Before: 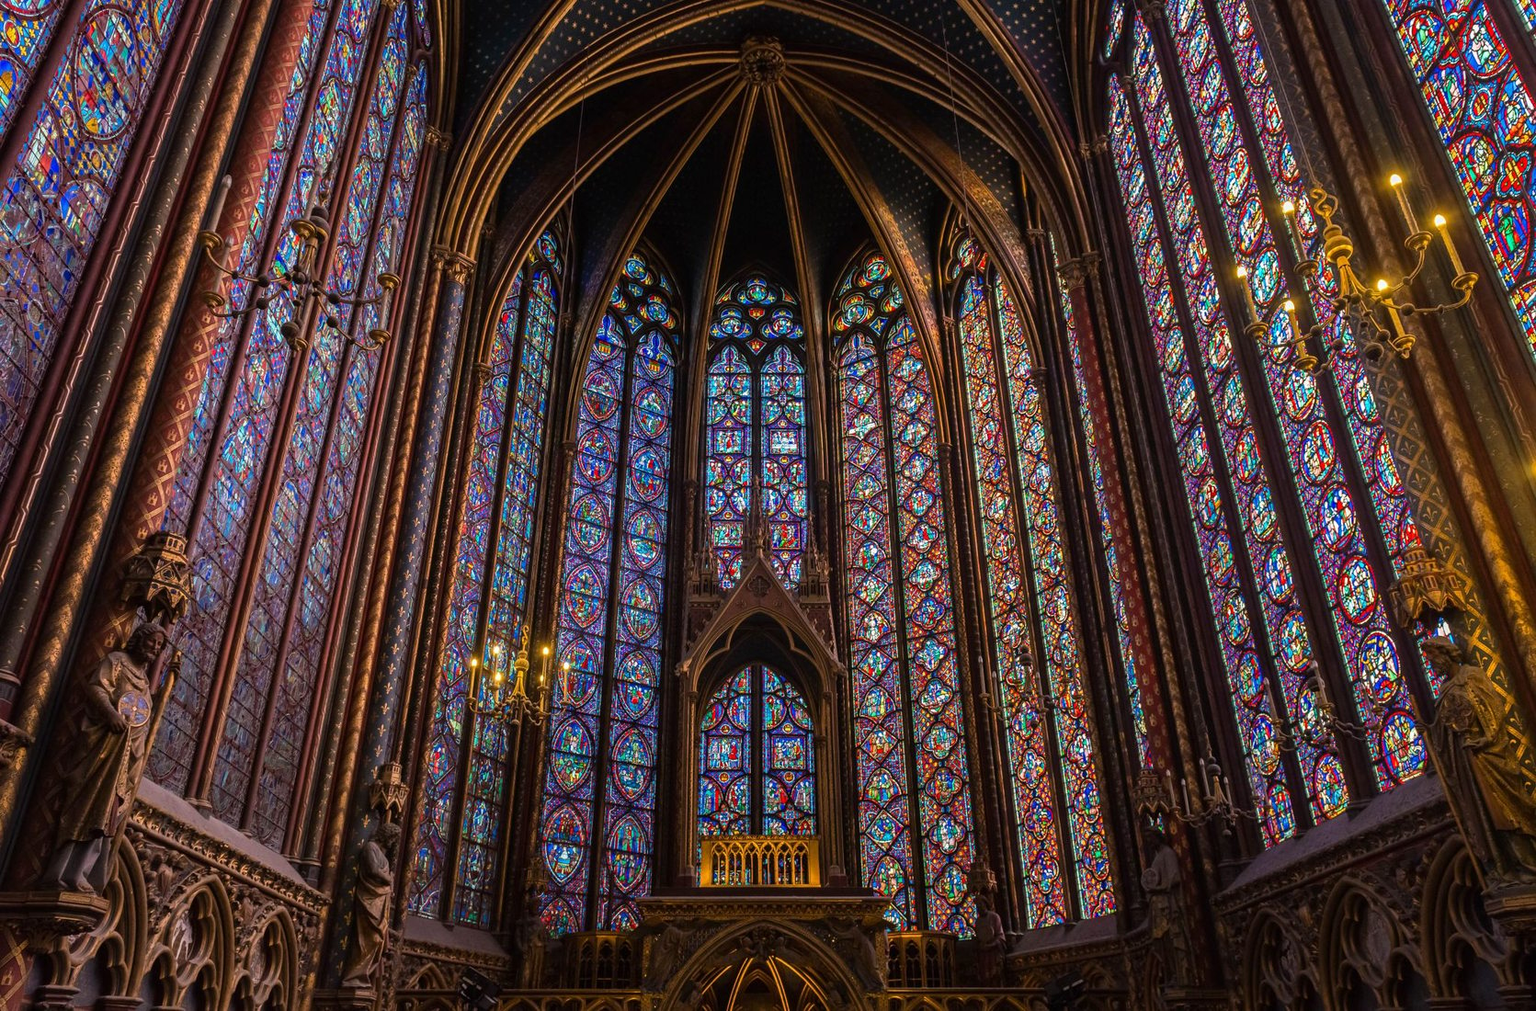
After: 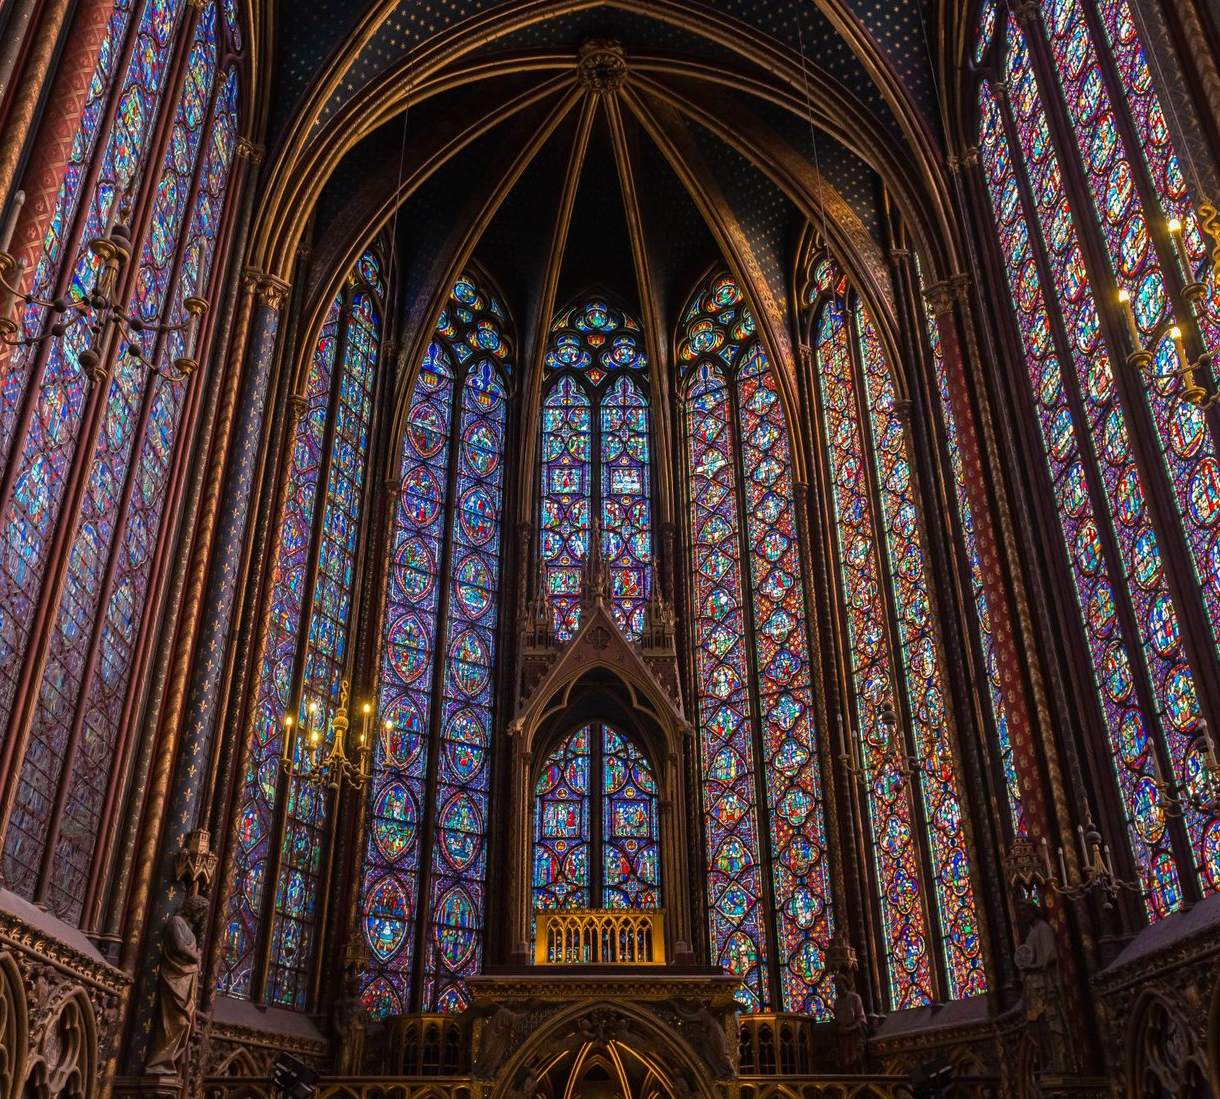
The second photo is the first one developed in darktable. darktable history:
crop: left 13.606%, right 13.332%
